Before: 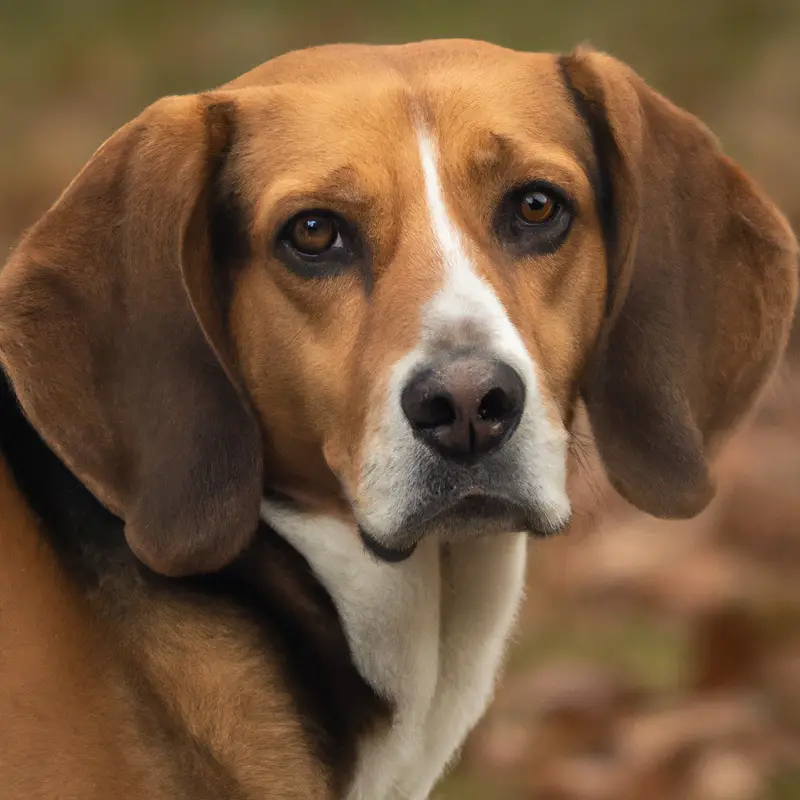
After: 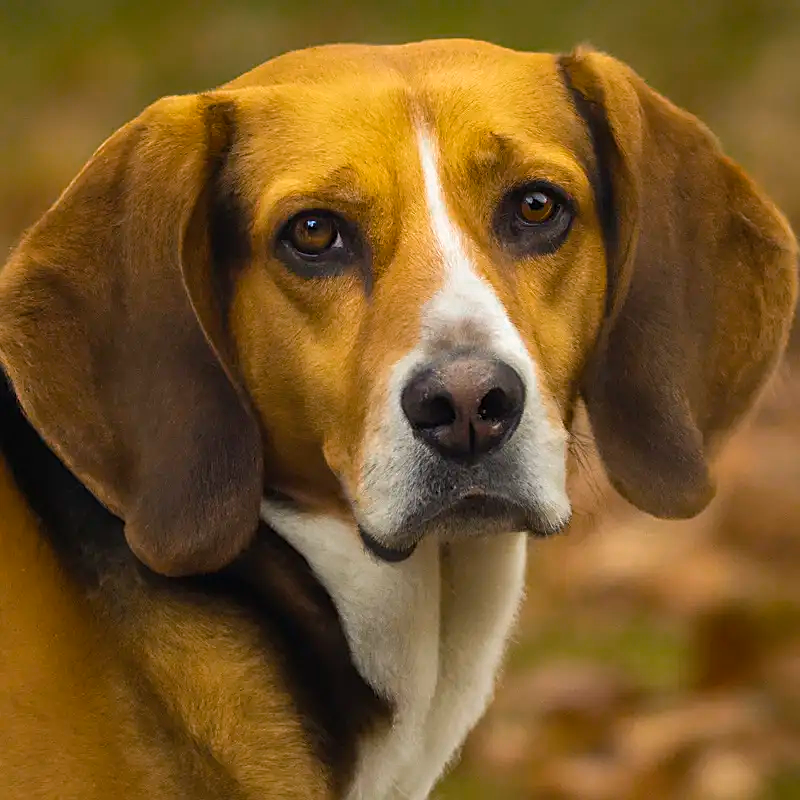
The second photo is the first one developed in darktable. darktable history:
color zones: curves: ch0 [(0, 0.558) (0.143, 0.548) (0.286, 0.447) (0.429, 0.259) (0.571, 0.5) (0.714, 0.5) (0.857, 0.593) (1, 0.558)]; ch1 [(0, 0.543) (0.01, 0.544) (0.12, 0.492) (0.248, 0.458) (0.5, 0.534) (0.748, 0.5) (0.99, 0.469) (1, 0.543)]; ch2 [(0, 0.507) (0.143, 0.522) (0.286, 0.505) (0.429, 0.5) (0.571, 0.5) (0.714, 0.5) (0.857, 0.5) (1, 0.507)]
color balance rgb: linear chroma grading › global chroma 15%, perceptual saturation grading › global saturation 30%
sharpen: on, module defaults
